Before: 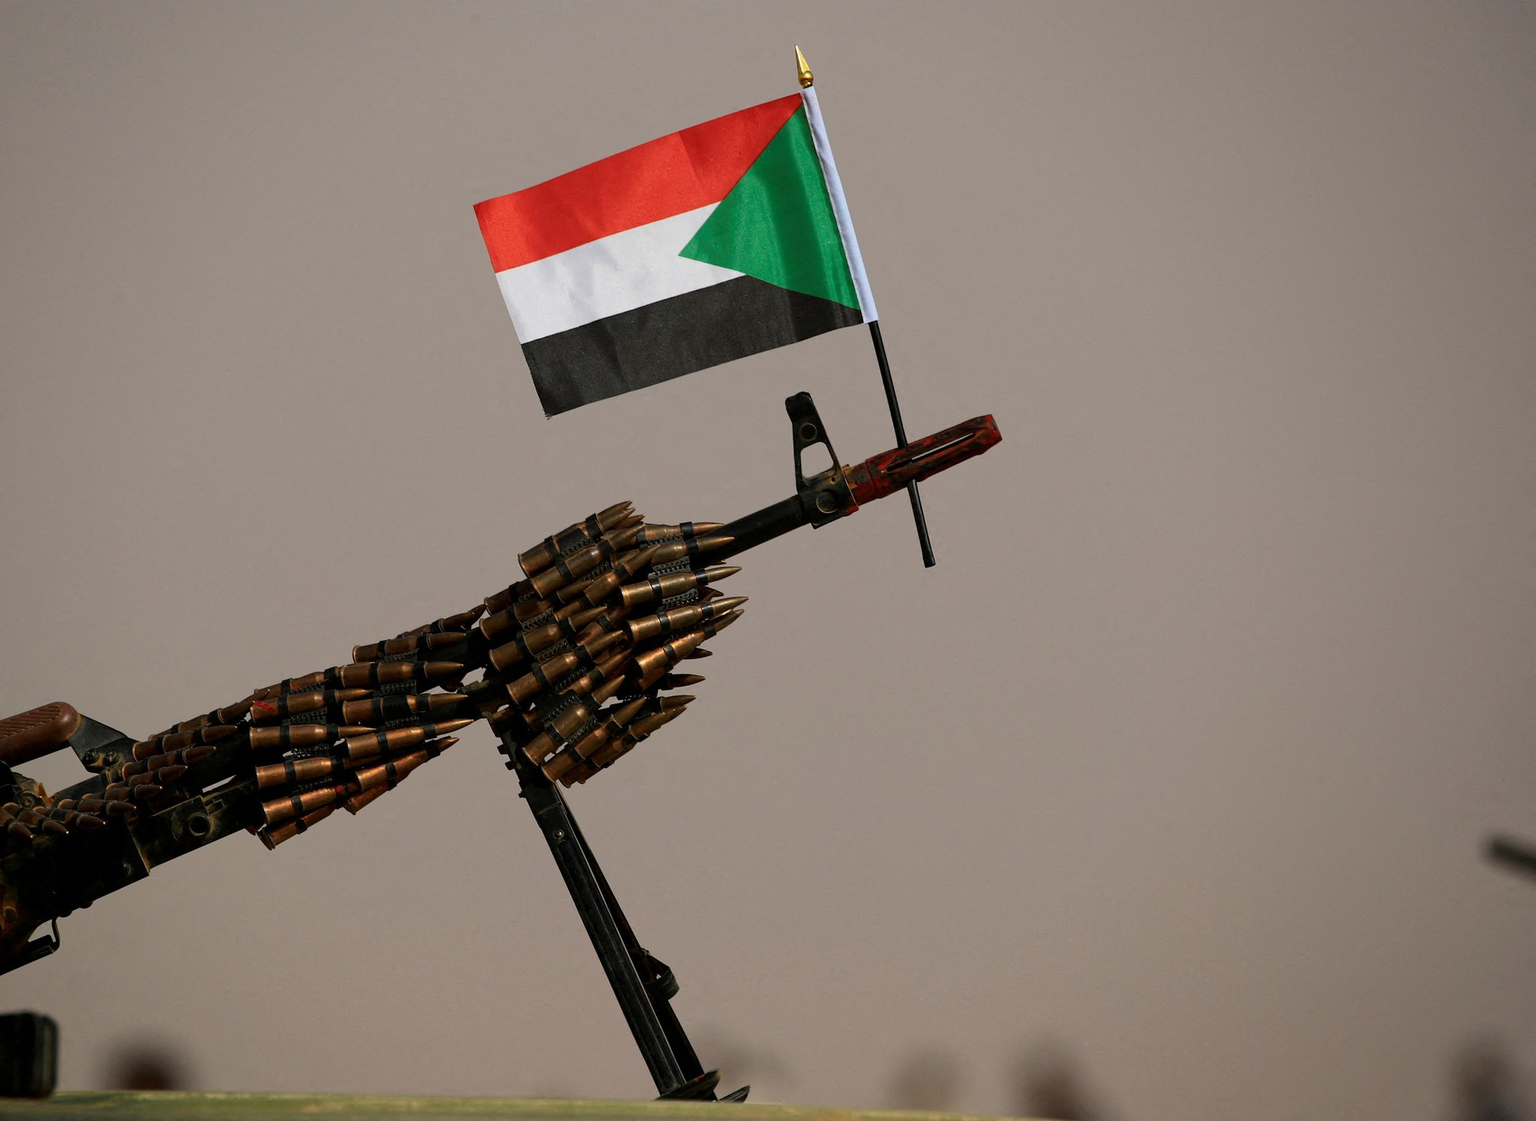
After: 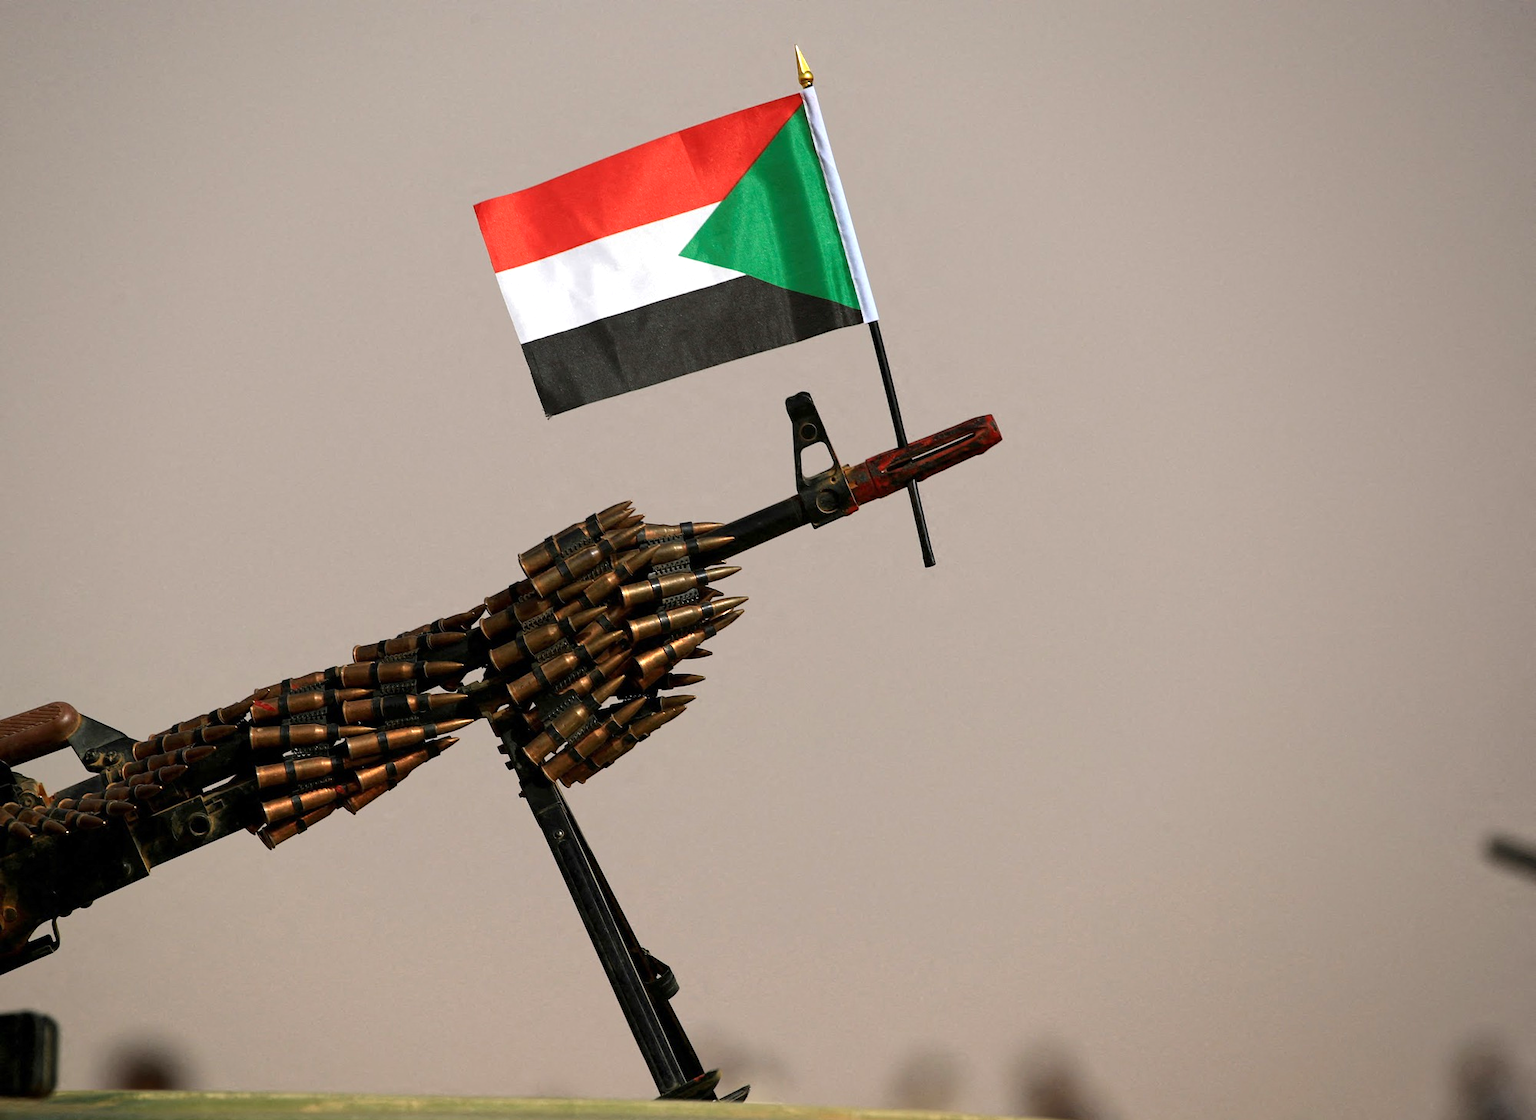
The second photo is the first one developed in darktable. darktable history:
exposure: exposure 0.607 EV, compensate highlight preservation false
